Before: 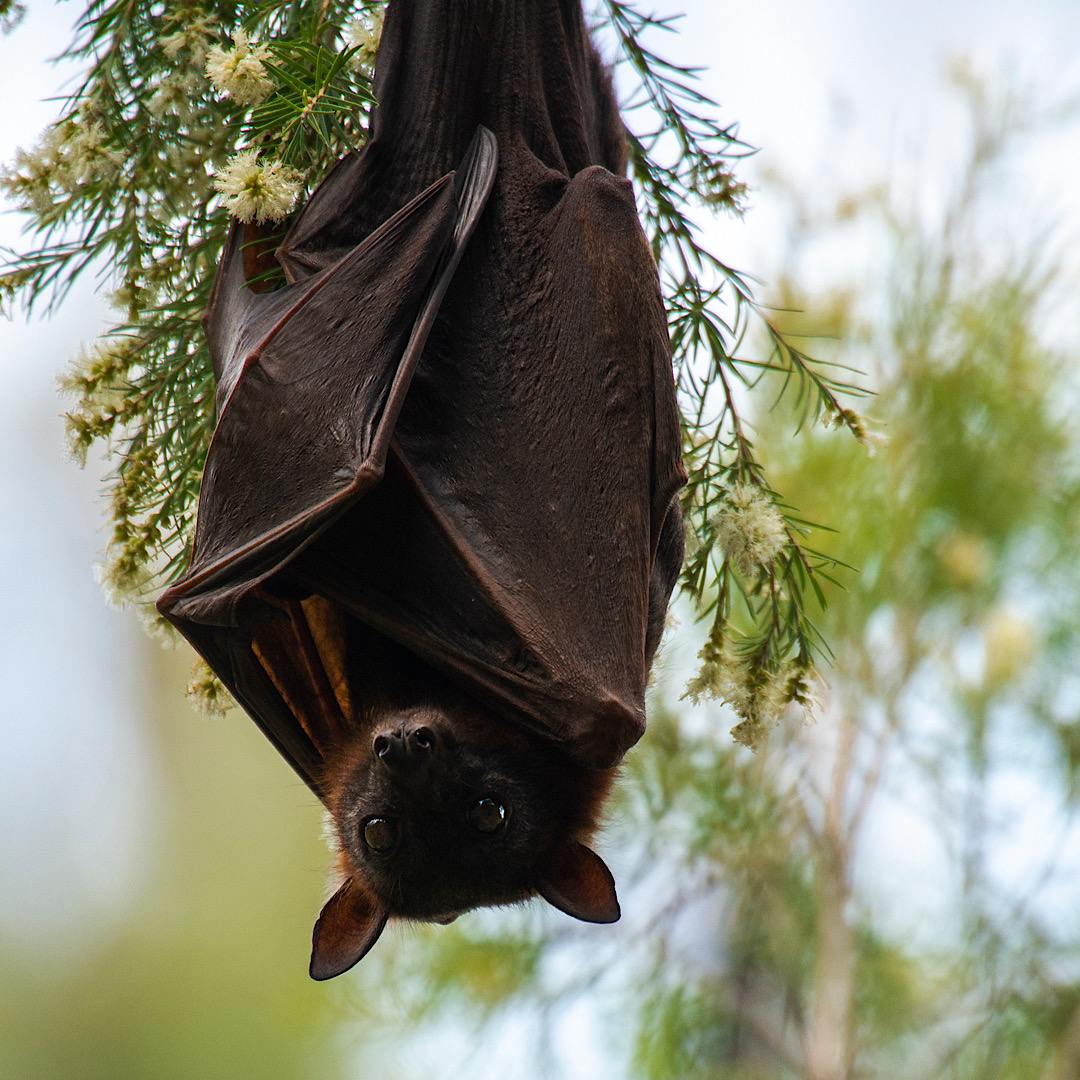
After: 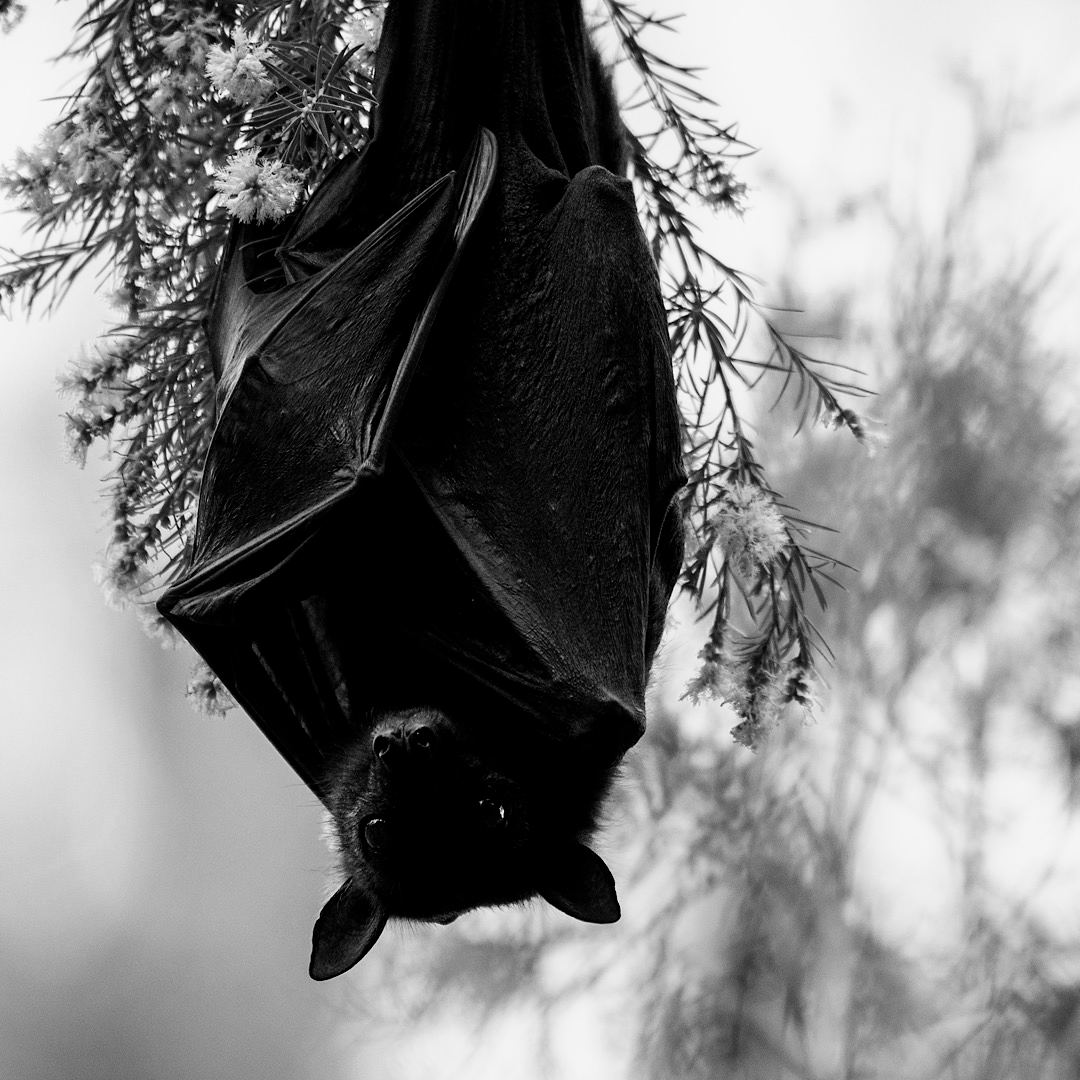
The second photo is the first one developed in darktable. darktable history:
monochrome: a -6.99, b 35.61, size 1.4
white balance: red 0.766, blue 1.537
filmic rgb: black relative exposure -8.7 EV, white relative exposure 2.7 EV, threshold 3 EV, target black luminance 0%, hardness 6.25, latitude 75%, contrast 1.325, highlights saturation mix -5%, preserve chrominance no, color science v5 (2021), iterations of high-quality reconstruction 0, enable highlight reconstruction true
